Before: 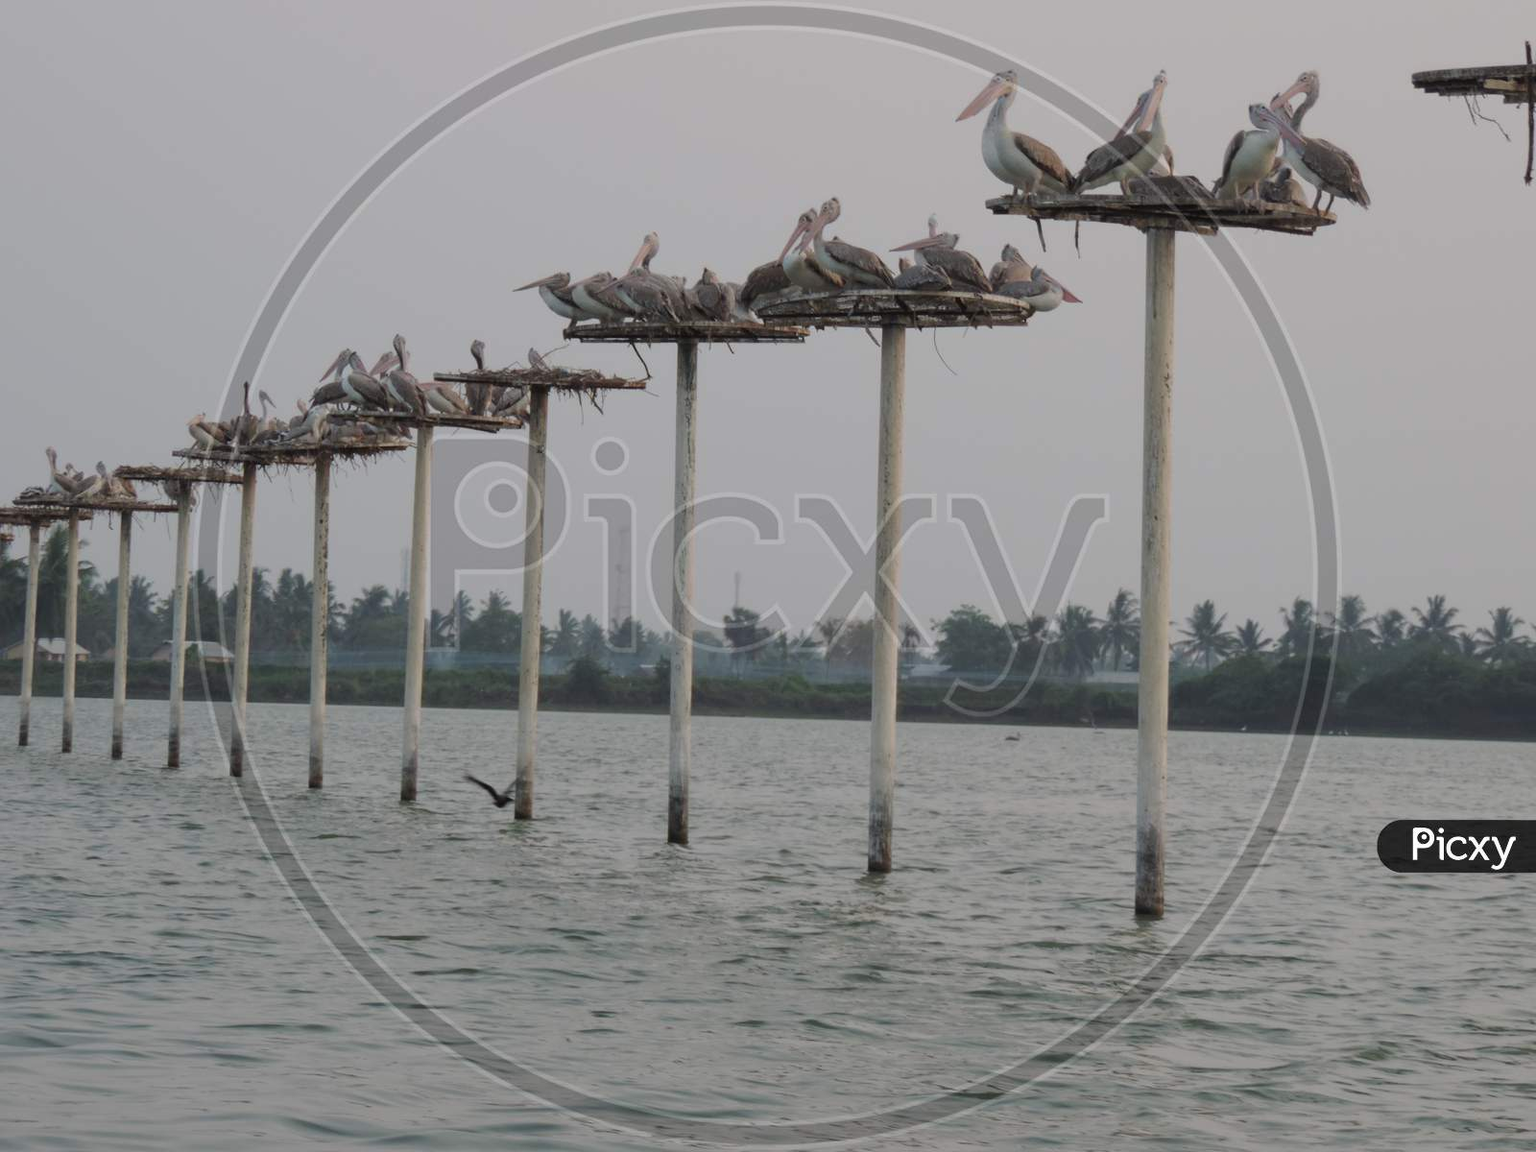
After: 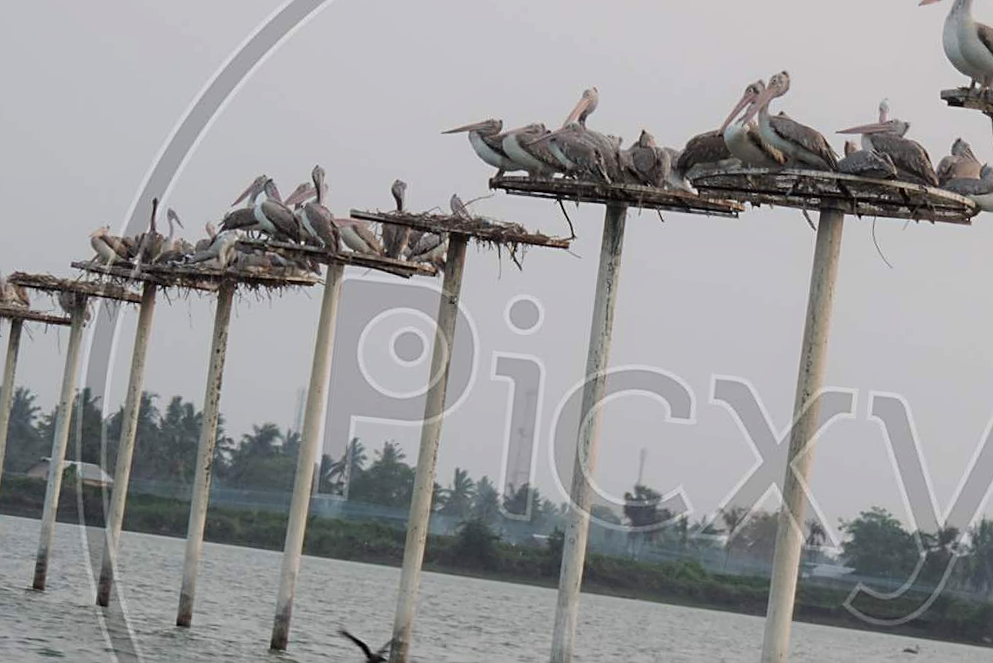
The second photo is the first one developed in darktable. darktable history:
sharpen: on, module defaults
contrast brightness saturation: contrast 0.054
tone equalizer: -8 EV -0.384 EV, -7 EV -0.382 EV, -6 EV -0.328 EV, -5 EV -0.206 EV, -3 EV 0.196 EV, -2 EV 0.319 EV, -1 EV 0.377 EV, +0 EV 0.443 EV, mask exposure compensation -0.501 EV
crop and rotate: angle -5.98°, left 2.25%, top 6.961%, right 27.409%, bottom 30.333%
